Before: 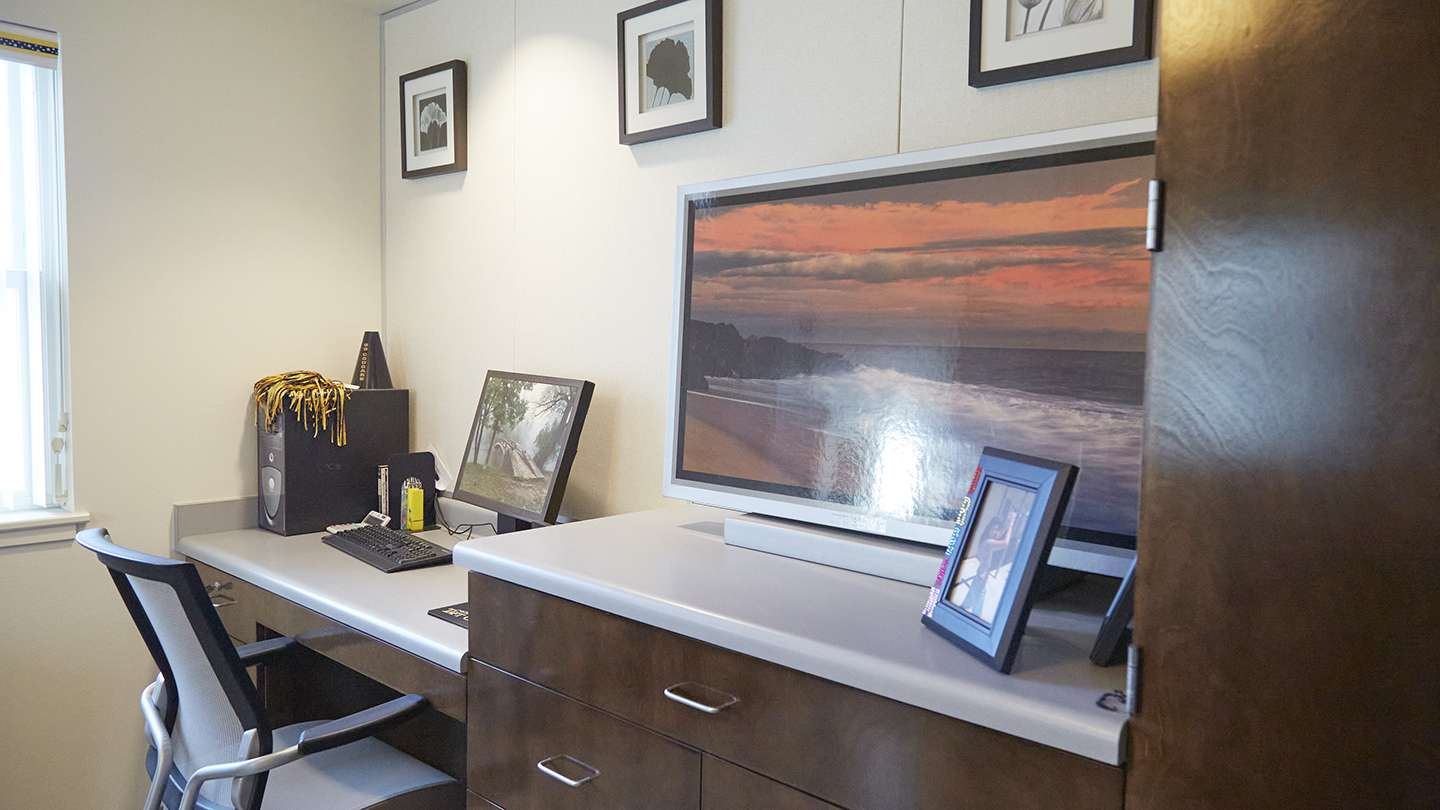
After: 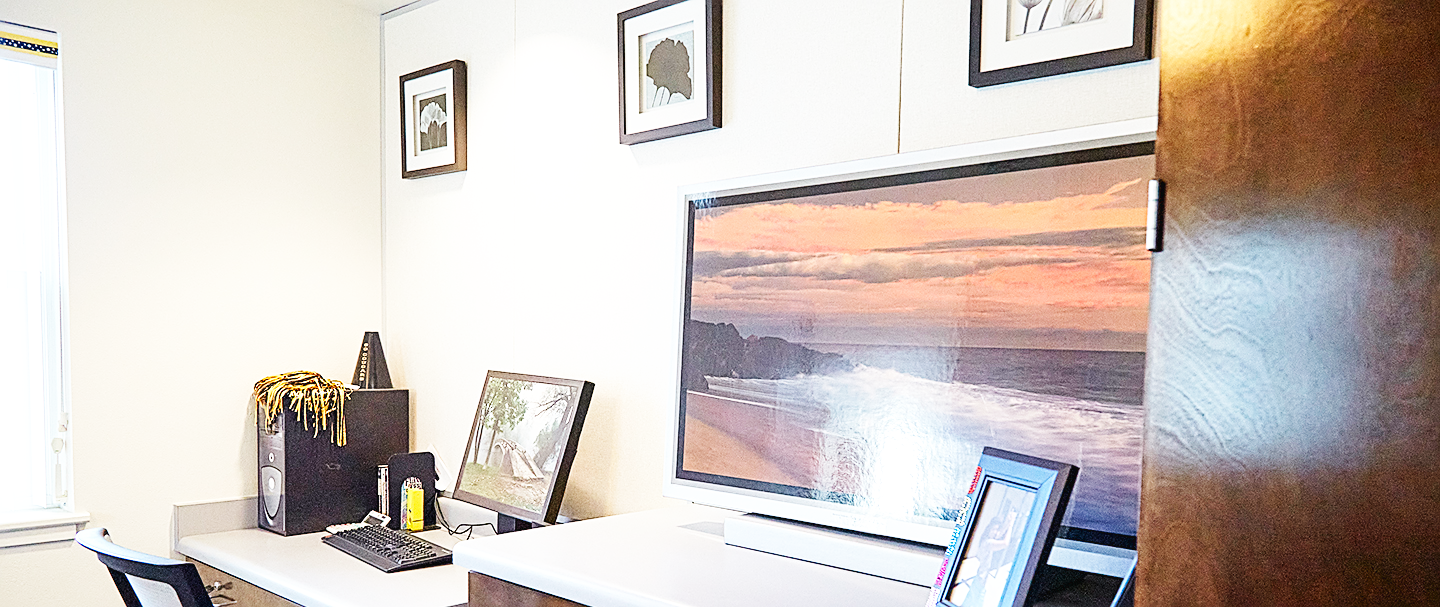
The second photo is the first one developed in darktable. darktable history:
crop: bottom 24.988%
sharpen: on, module defaults
contrast equalizer: y [[0.5, 0.5, 0.5, 0.512, 0.552, 0.62], [0.5 ×6], [0.5 ×4, 0.504, 0.553], [0 ×6], [0 ×6]]
base curve: curves: ch0 [(0, 0.003) (0.001, 0.002) (0.006, 0.004) (0.02, 0.022) (0.048, 0.086) (0.094, 0.234) (0.162, 0.431) (0.258, 0.629) (0.385, 0.8) (0.548, 0.918) (0.751, 0.988) (1, 1)], preserve colors none
